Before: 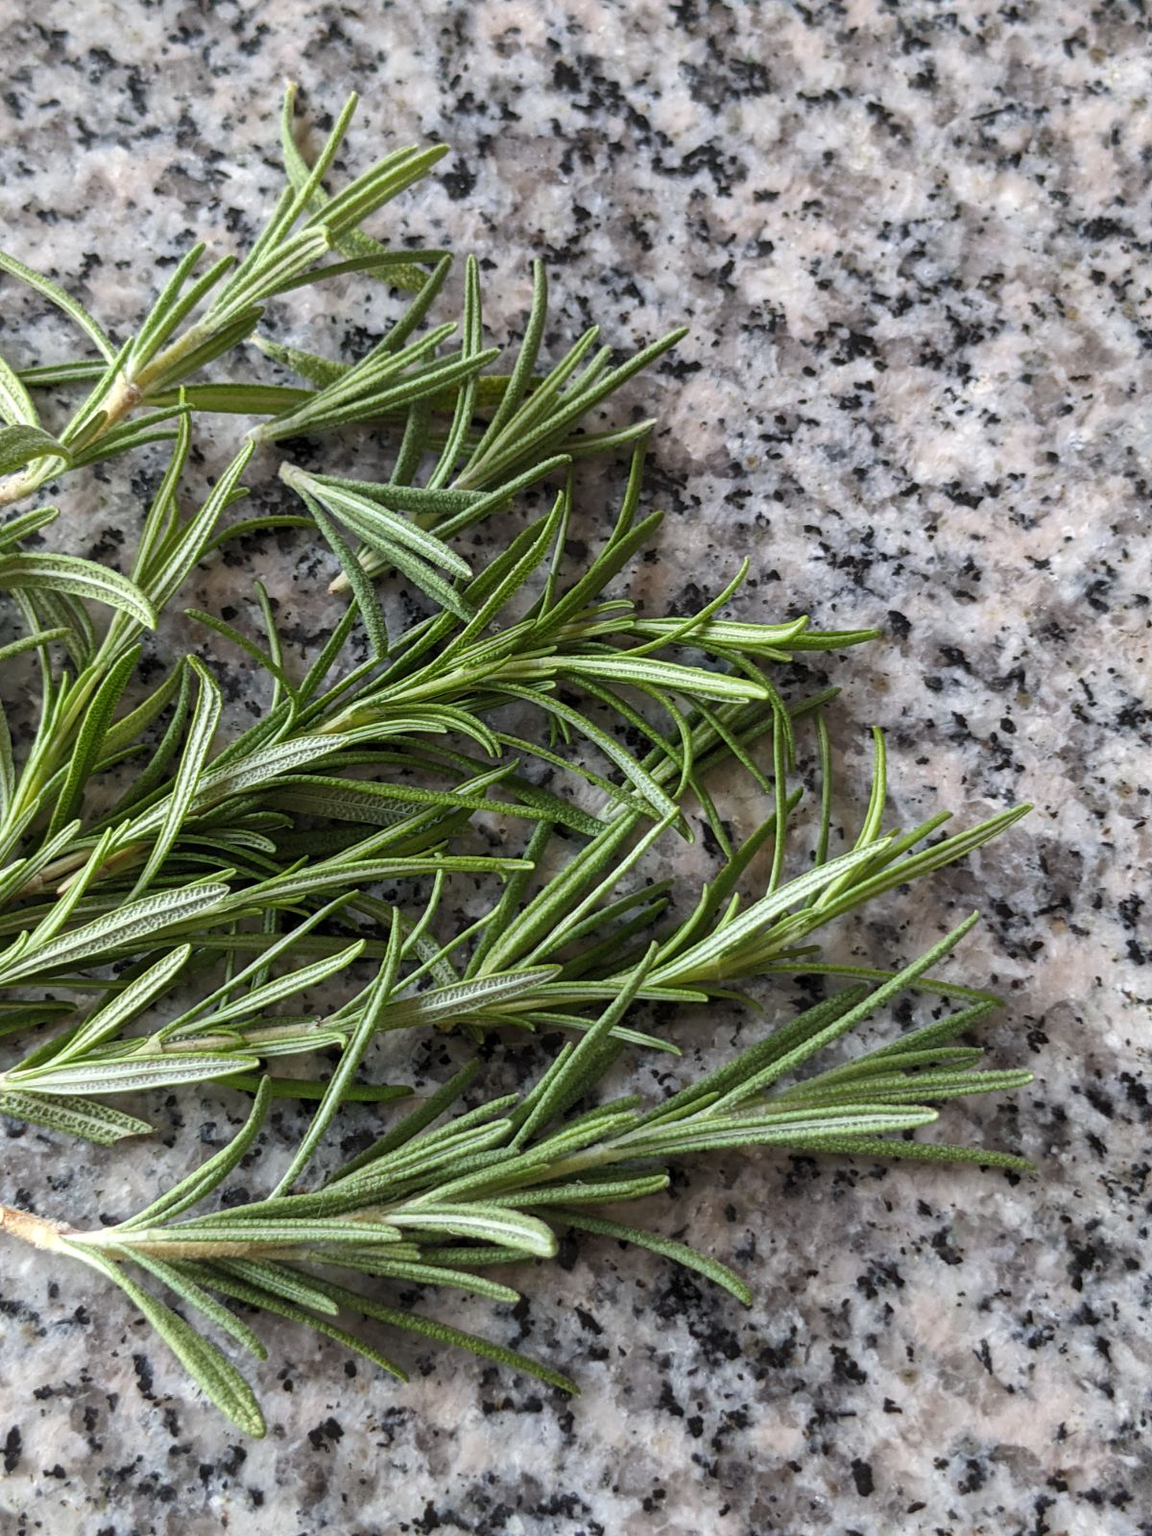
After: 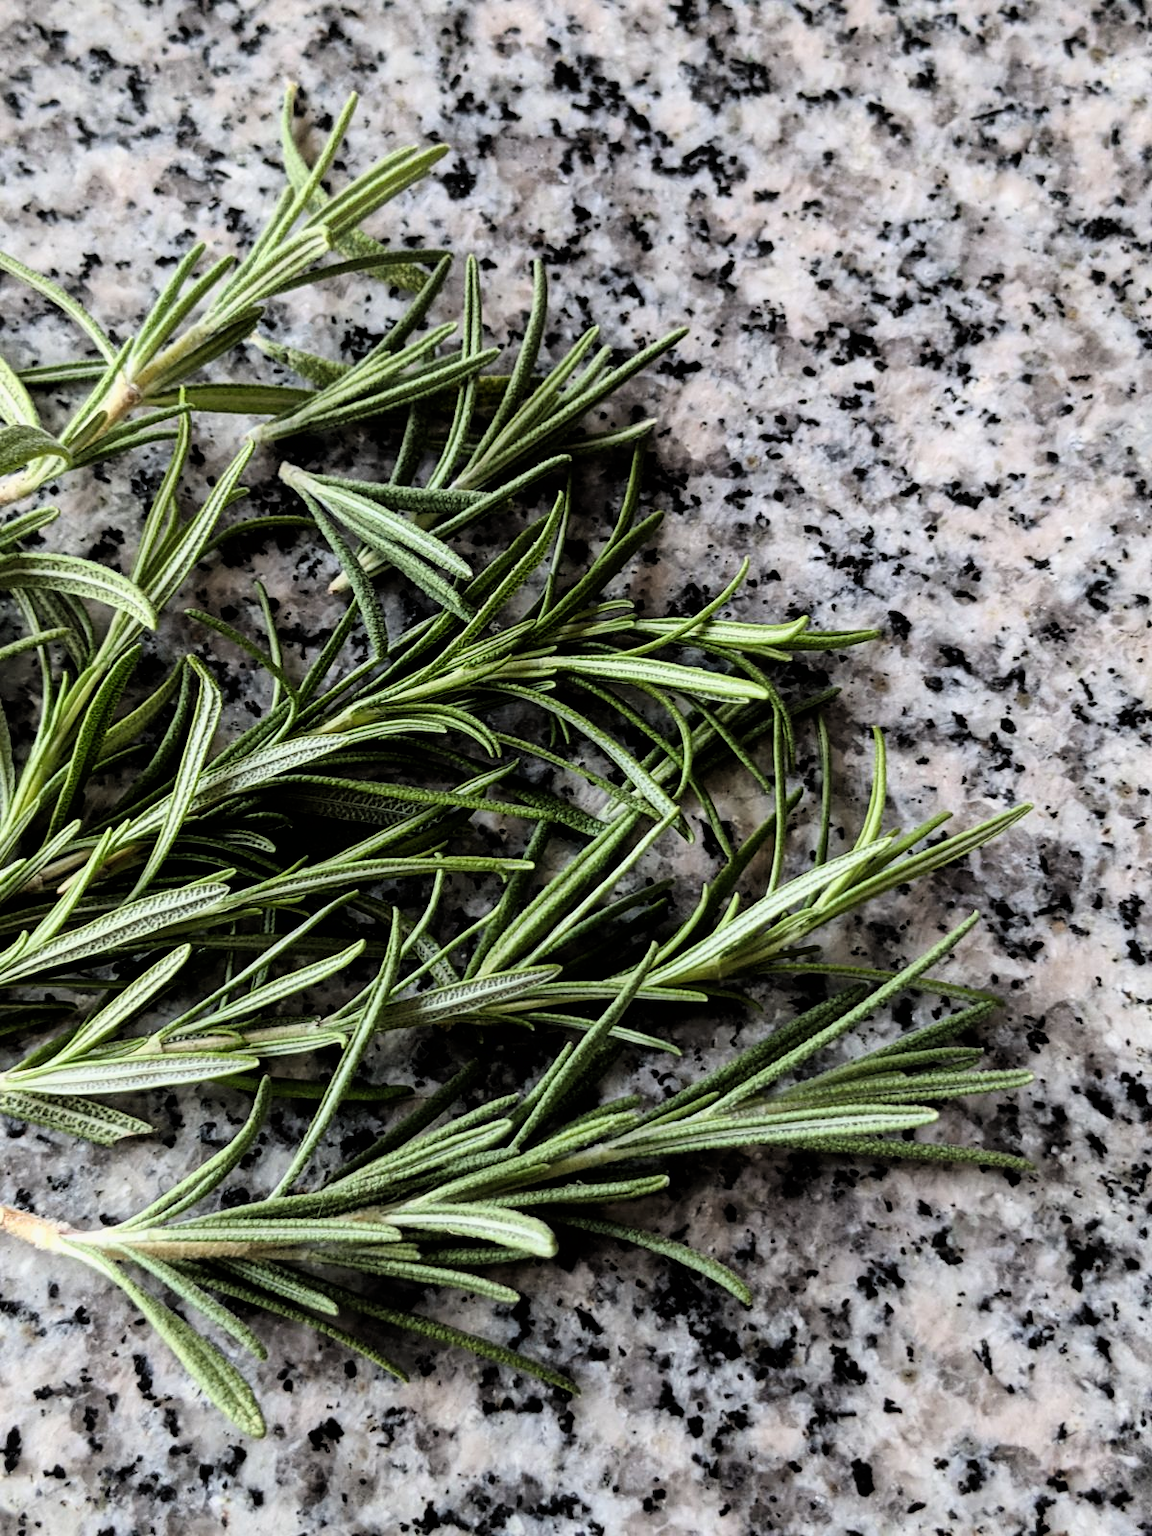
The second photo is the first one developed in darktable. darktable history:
filmic rgb: black relative exposure -3.99 EV, white relative exposure 2.99 EV, hardness 3.01, contrast 1.485, color science v6 (2022)
